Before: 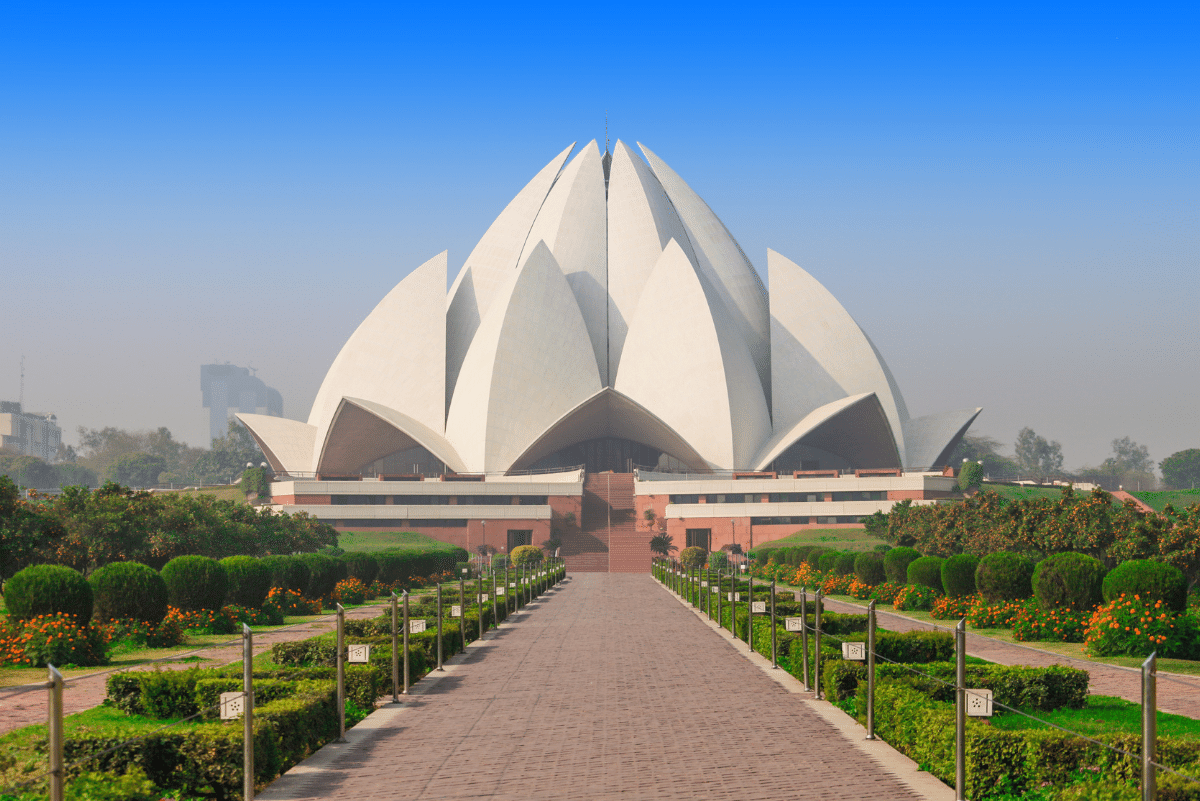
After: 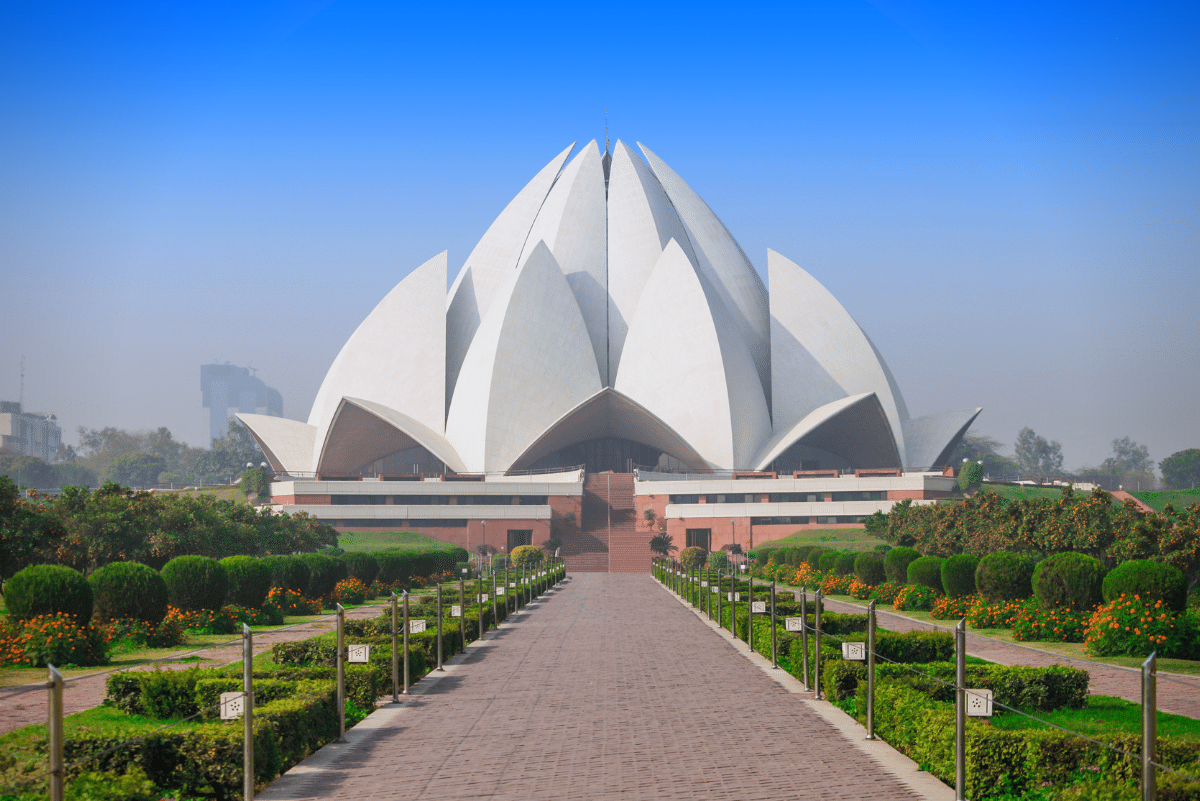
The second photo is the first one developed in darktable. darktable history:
white balance: red 0.954, blue 1.079
exposure: compensate highlight preservation false
vignetting: saturation 0, unbound false
